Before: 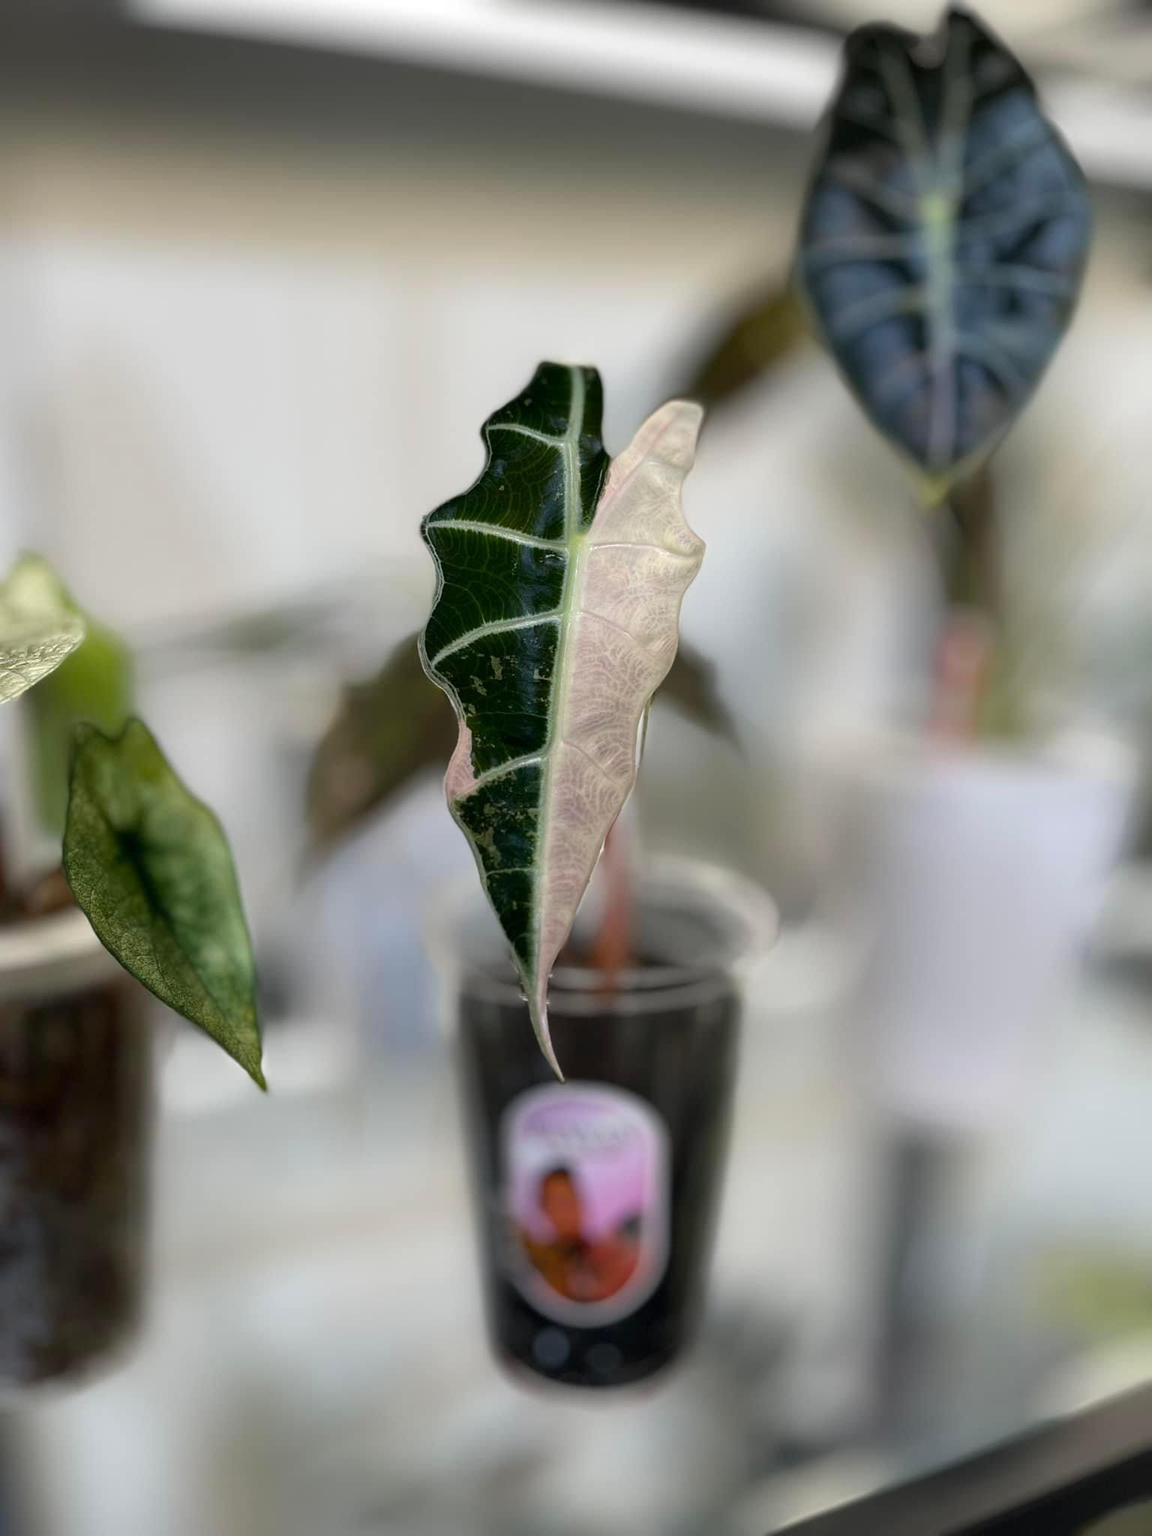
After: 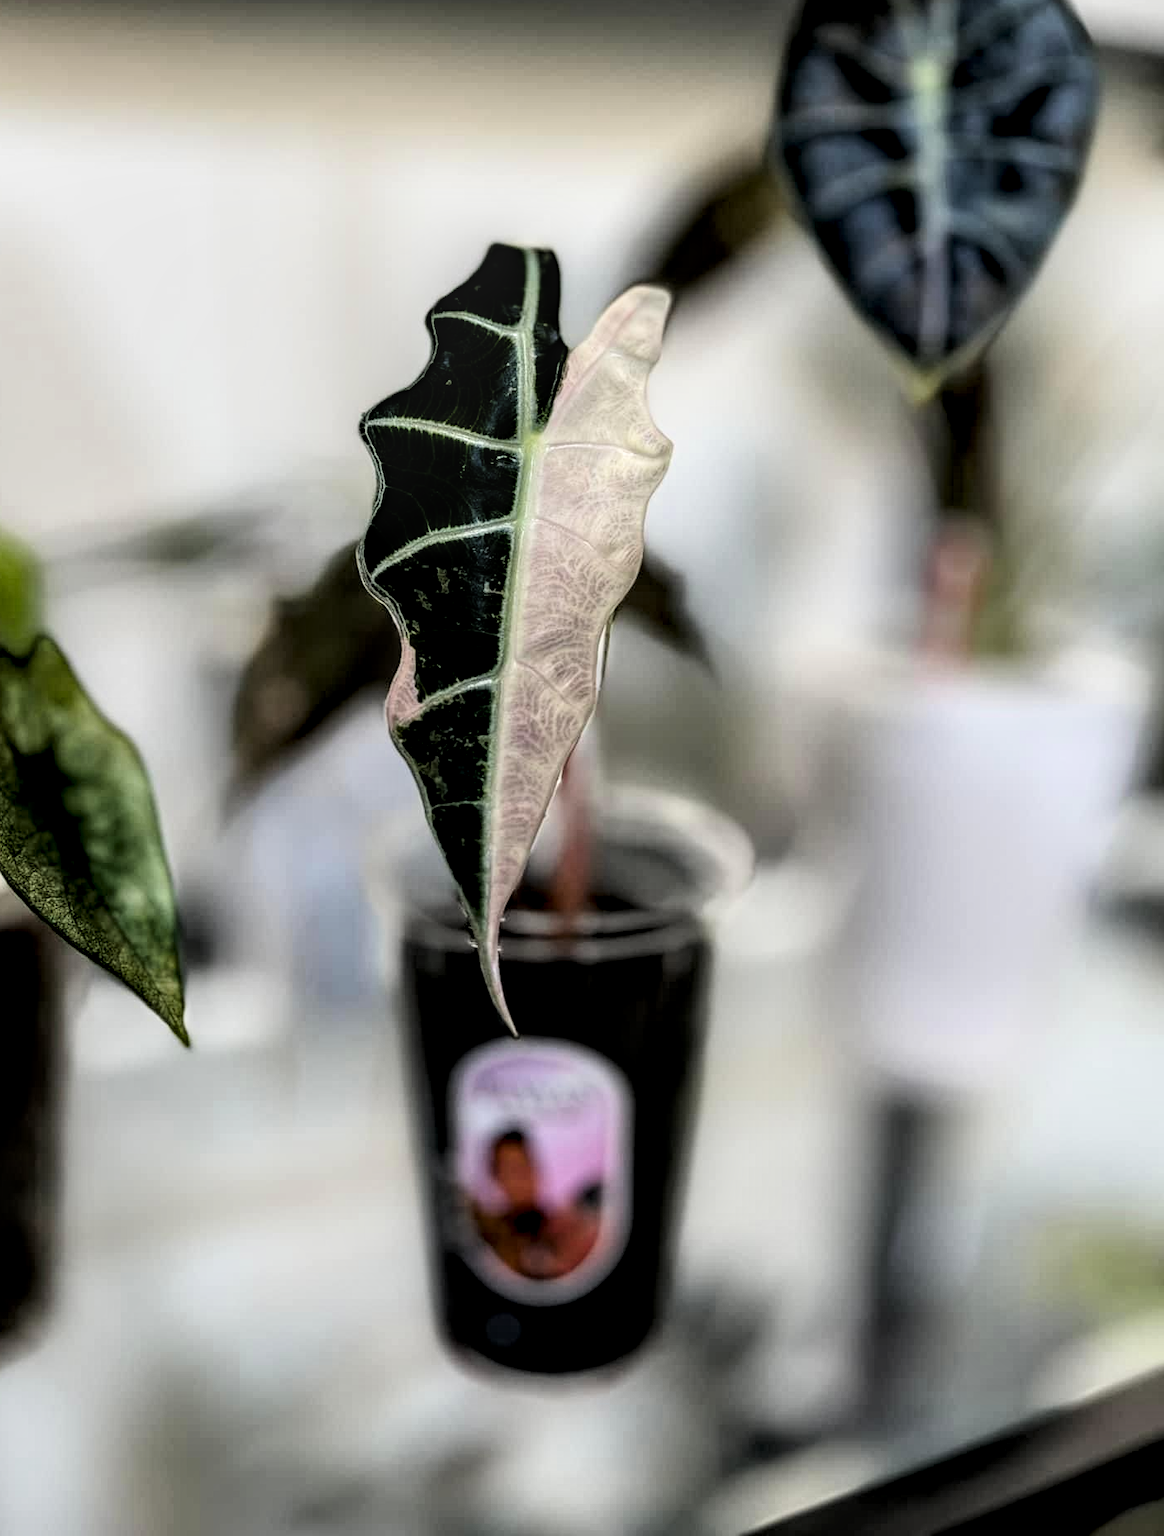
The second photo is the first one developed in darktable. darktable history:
filmic rgb: black relative exposure -5.42 EV, white relative exposure 2.85 EV, dynamic range scaling -37.73%, hardness 4, contrast 1.605, highlights saturation mix -0.93%
crop and rotate: left 8.262%, top 9.226%
local contrast: highlights 25%, detail 150%
